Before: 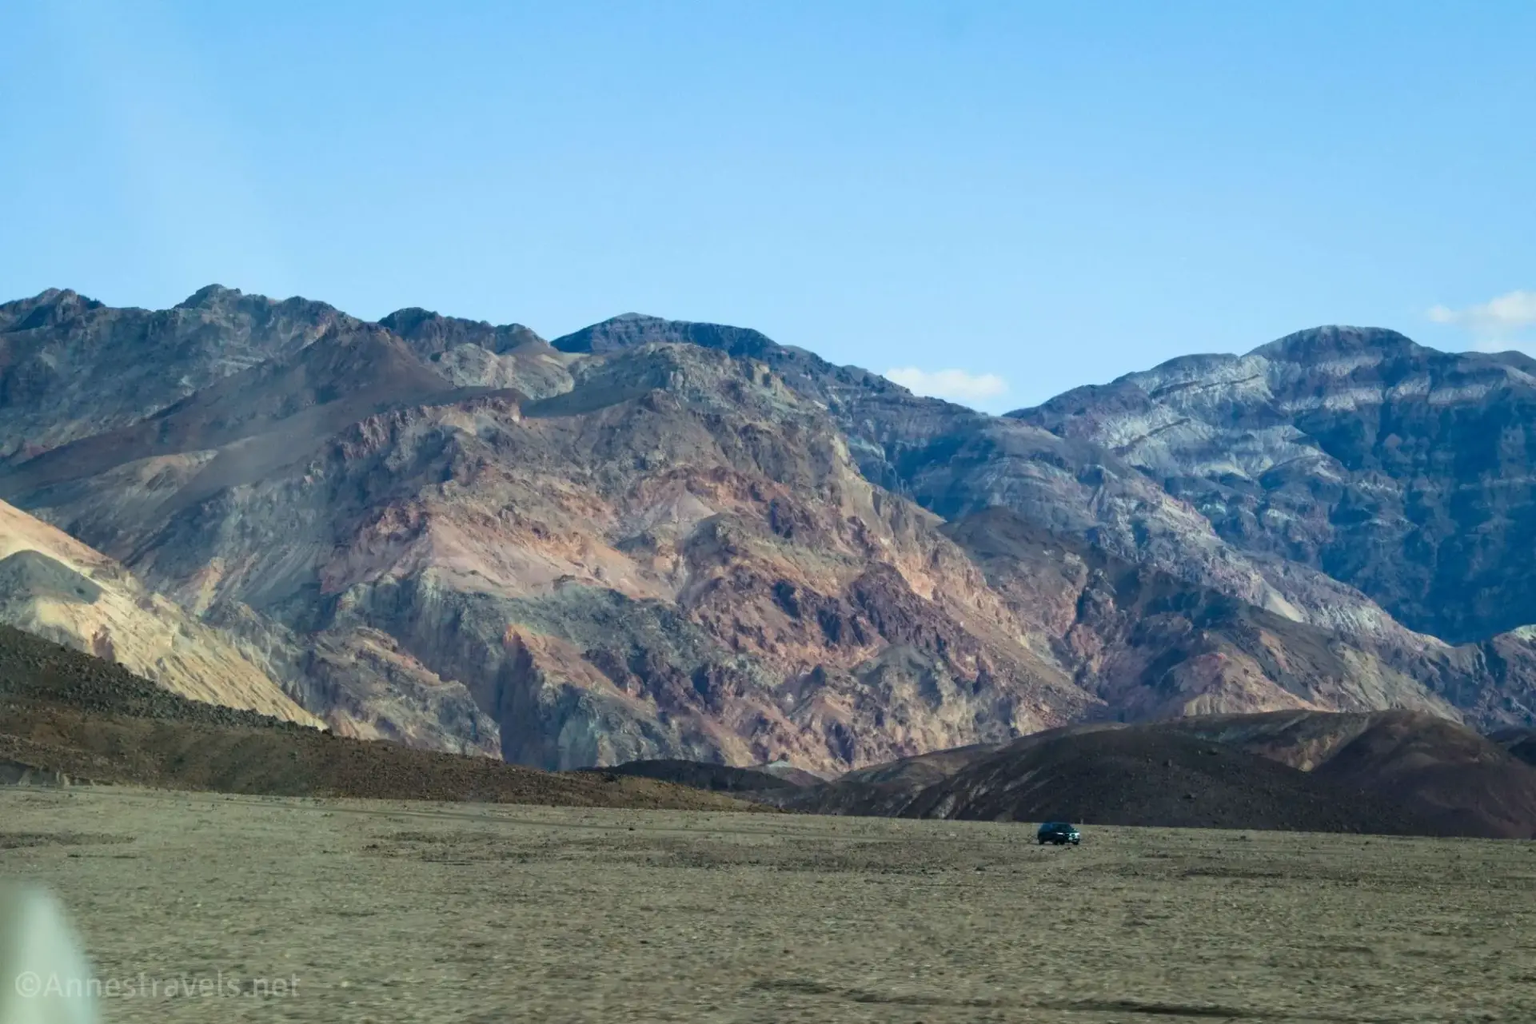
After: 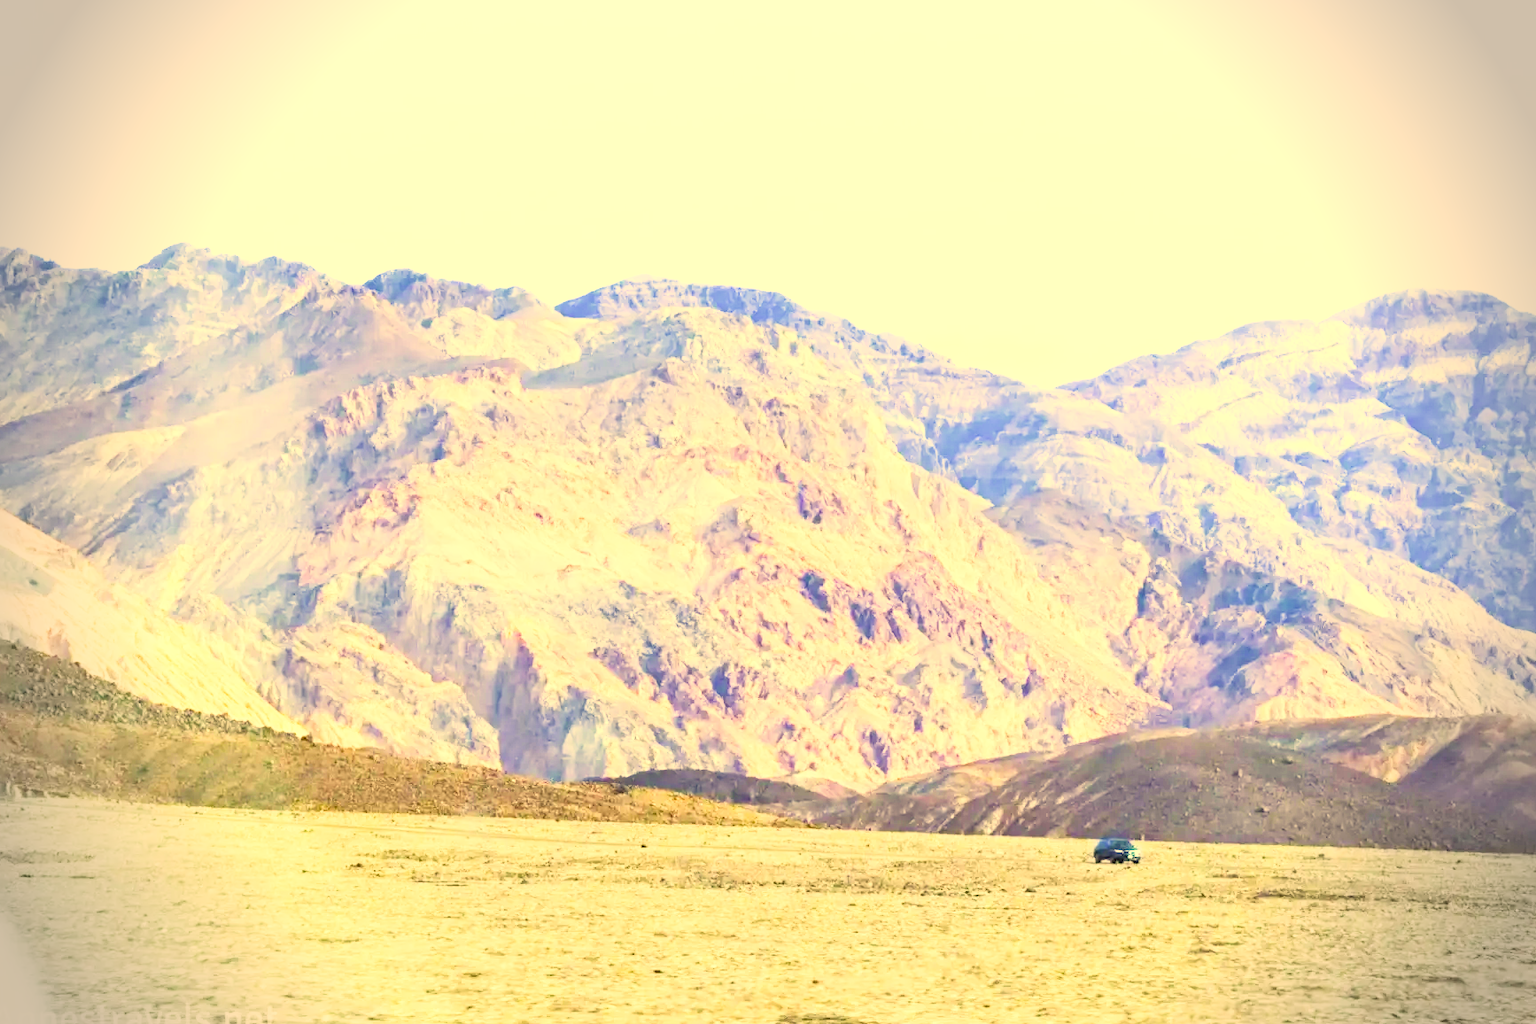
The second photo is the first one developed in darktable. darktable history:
contrast brightness saturation: contrast 0.2, brightness 0.16, saturation 0.22
crop: left 3.305%, top 6.436%, right 6.389%, bottom 3.258%
exposure: black level correction 0, exposure 1.9 EV, compensate highlight preservation false
sigmoid: contrast 1.54, target black 0
vignetting: fall-off radius 31.48%, brightness -0.472
color correction: highlights a* 10.12, highlights b* 39.04, shadows a* 14.62, shadows b* 3.37
tone equalizer: -7 EV 0.15 EV, -6 EV 0.6 EV, -5 EV 1.15 EV, -4 EV 1.33 EV, -3 EV 1.15 EV, -2 EV 0.6 EV, -1 EV 0.15 EV, mask exposure compensation -0.5 EV
levels: levels [0.016, 0.484, 0.953]
